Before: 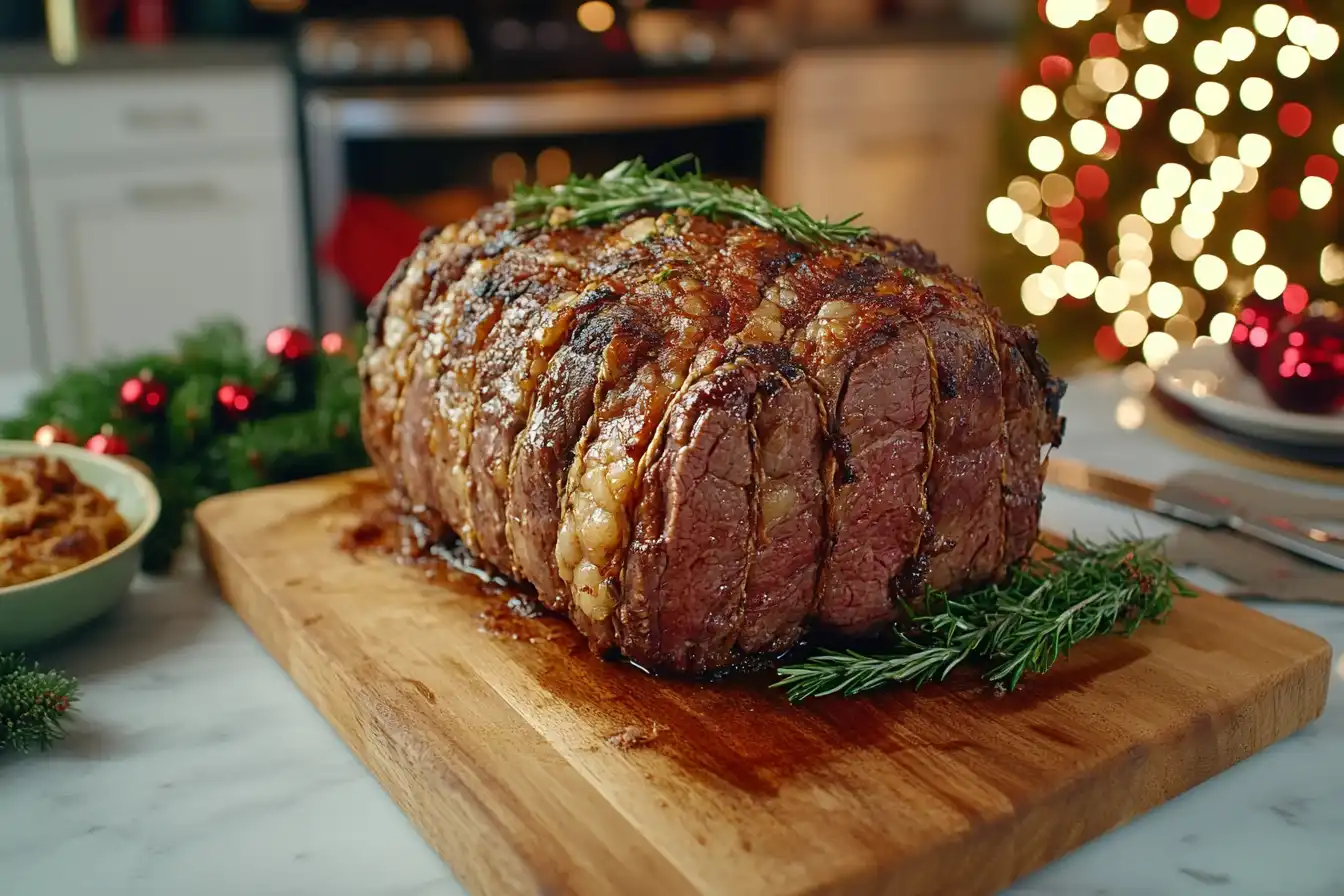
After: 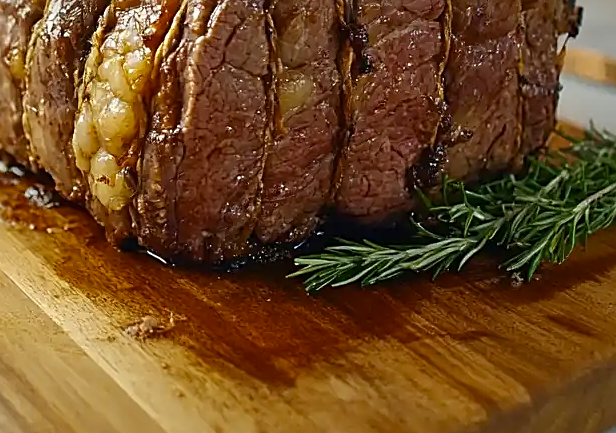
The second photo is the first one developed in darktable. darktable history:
sharpen: on, module defaults
crop: left 35.976%, top 45.819%, right 18.162%, bottom 5.807%
color contrast: green-magenta contrast 0.85, blue-yellow contrast 1.25, unbound 0
